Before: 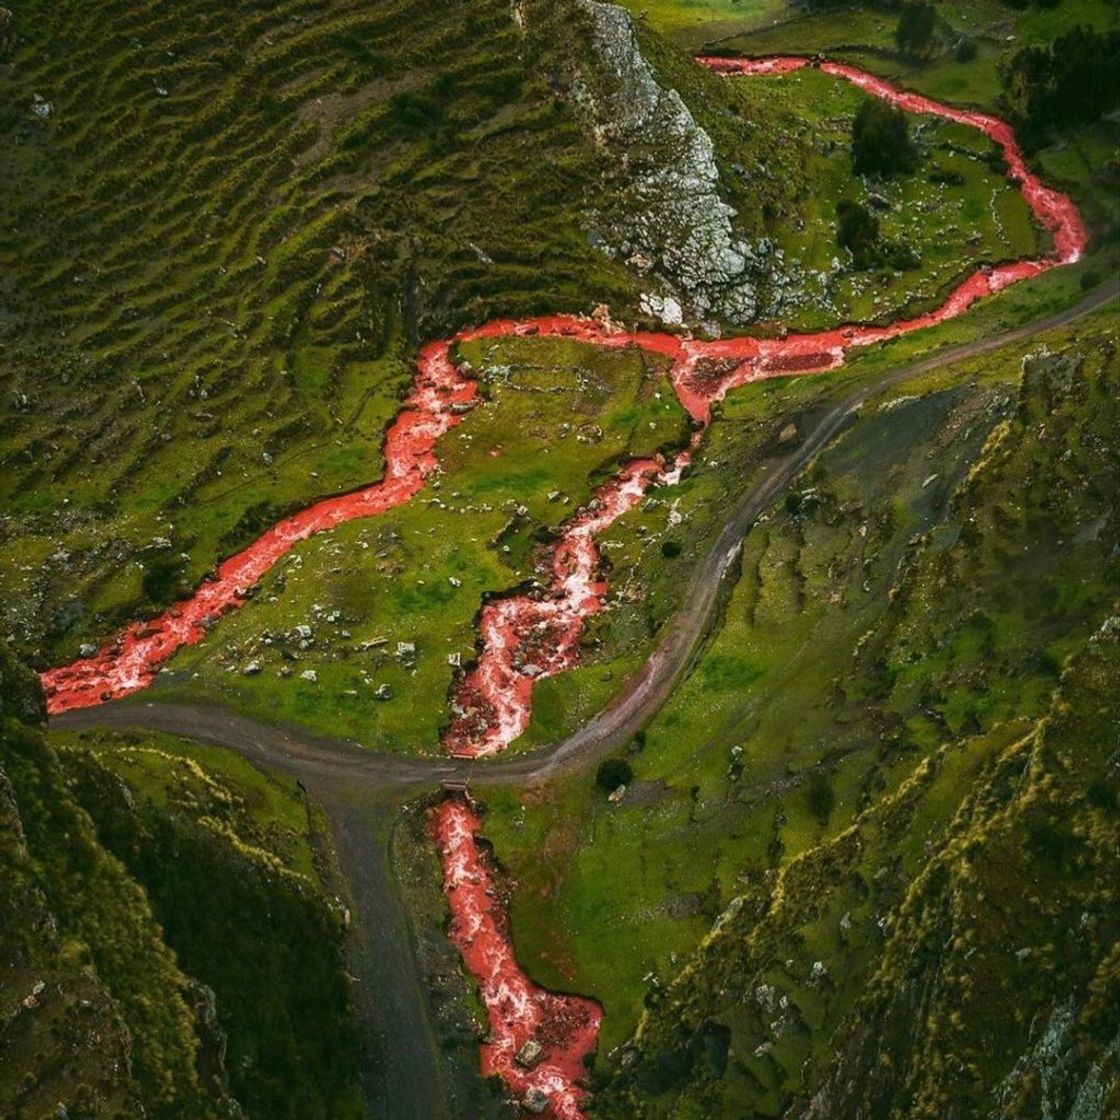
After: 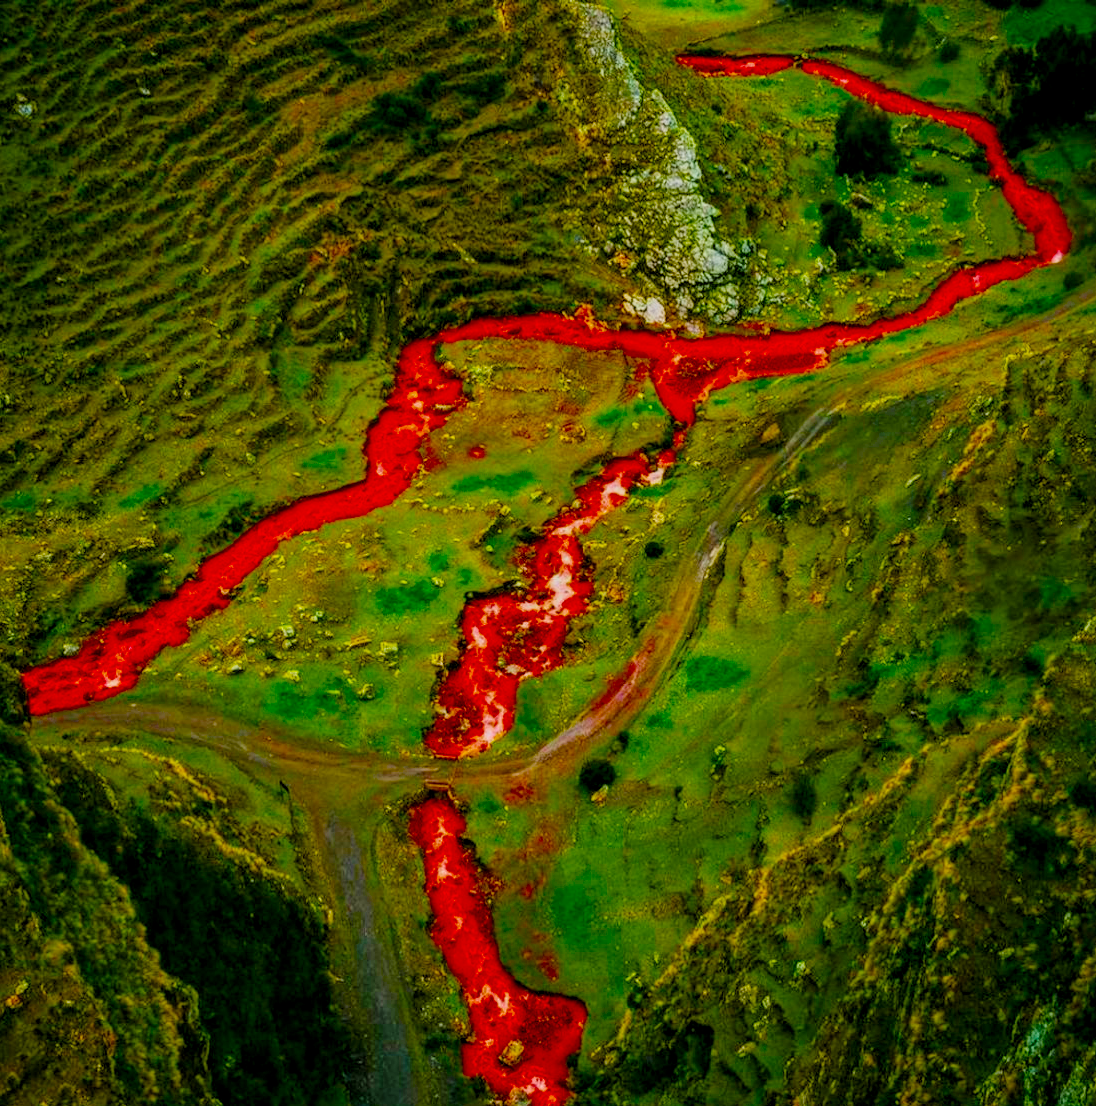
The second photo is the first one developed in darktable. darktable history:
local contrast: on, module defaults
crop and rotate: left 1.547%, right 0.551%, bottom 1.23%
exposure: black level correction 0.001, exposure 0.5 EV, compensate highlight preservation false
filmic rgb: middle gray luminance 3.2%, black relative exposure -5.88 EV, white relative exposure 6.31 EV, dynamic range scaling 22.18%, target black luminance 0%, hardness 2.29, latitude 45.69%, contrast 0.775, highlights saturation mix 99.66%, shadows ↔ highlights balance 0.212%, color science v5 (2021), contrast in shadows safe, contrast in highlights safe
